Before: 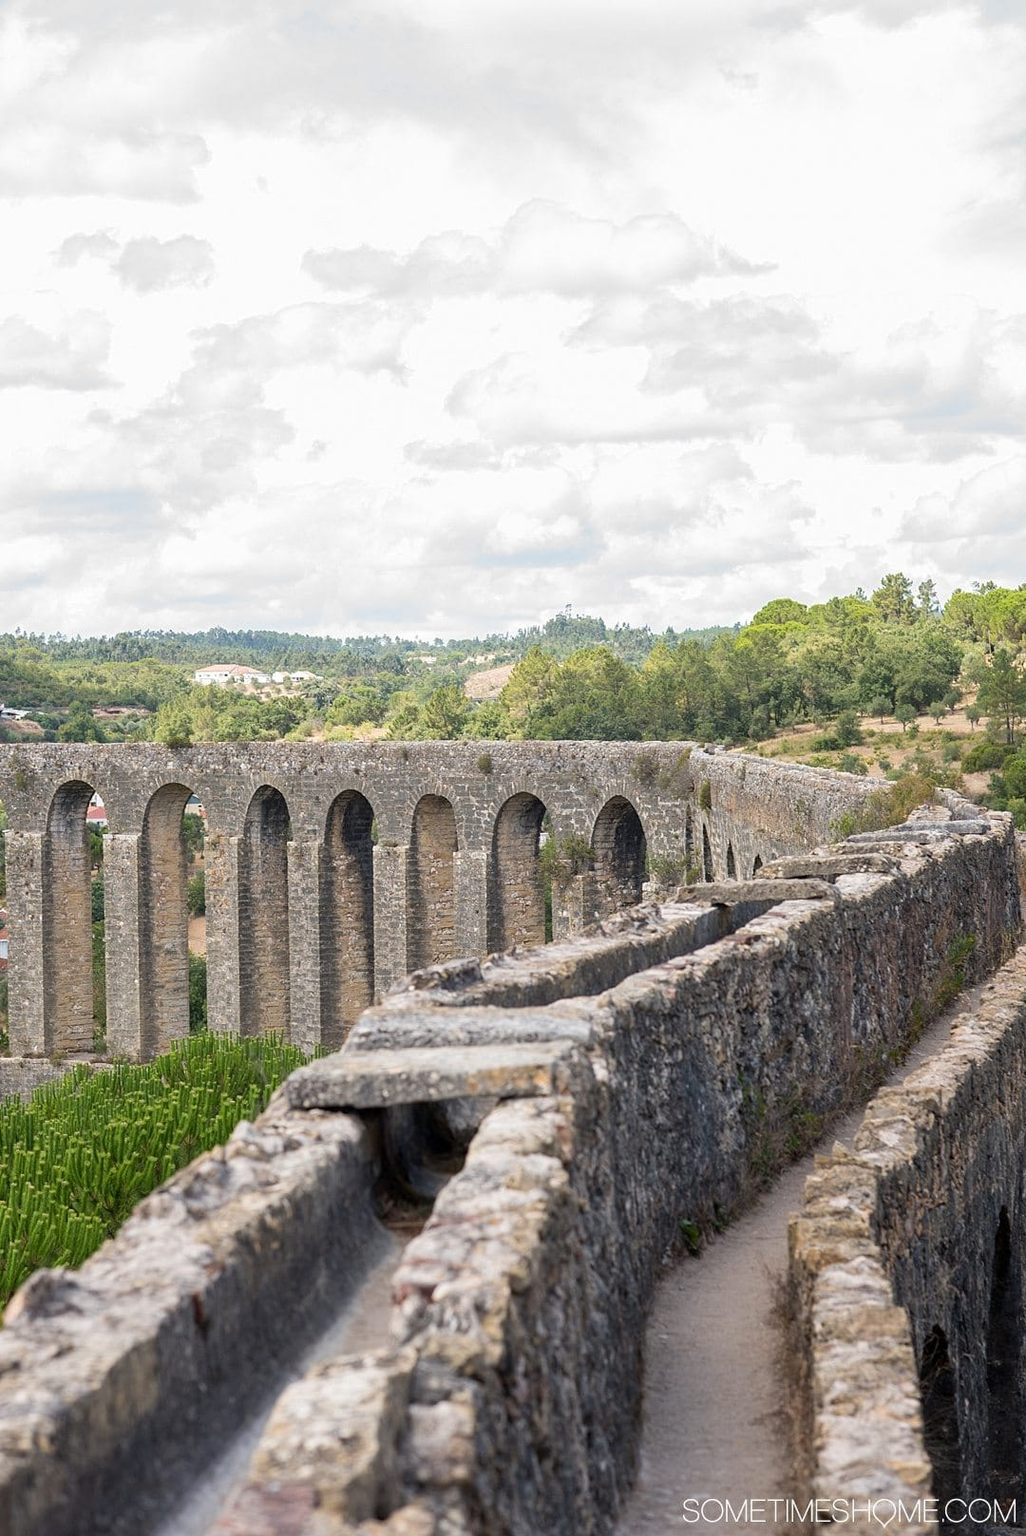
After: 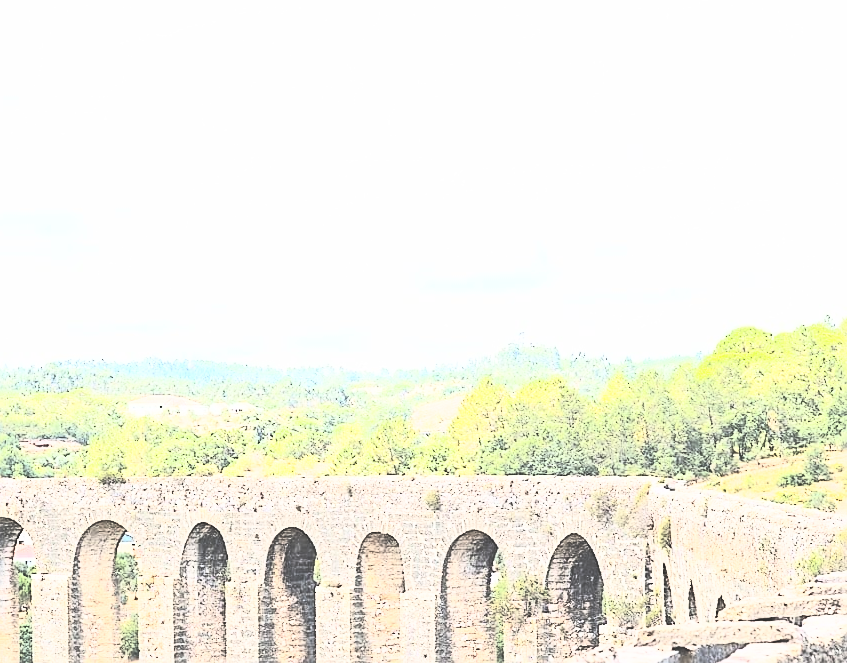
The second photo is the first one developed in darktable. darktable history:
crop: left 7.177%, top 18.802%, right 14.372%, bottom 40.159%
contrast brightness saturation: contrast 0.828, brightness 0.6, saturation 0.581
filmic rgb: black relative exposure -5.09 EV, white relative exposure 3.97 EV, hardness 2.89, contrast 1.299, highlights saturation mix -30.77%
sharpen: on, module defaults
exposure: black level correction -0.072, exposure 0.503 EV, compensate exposure bias true, compensate highlight preservation false
